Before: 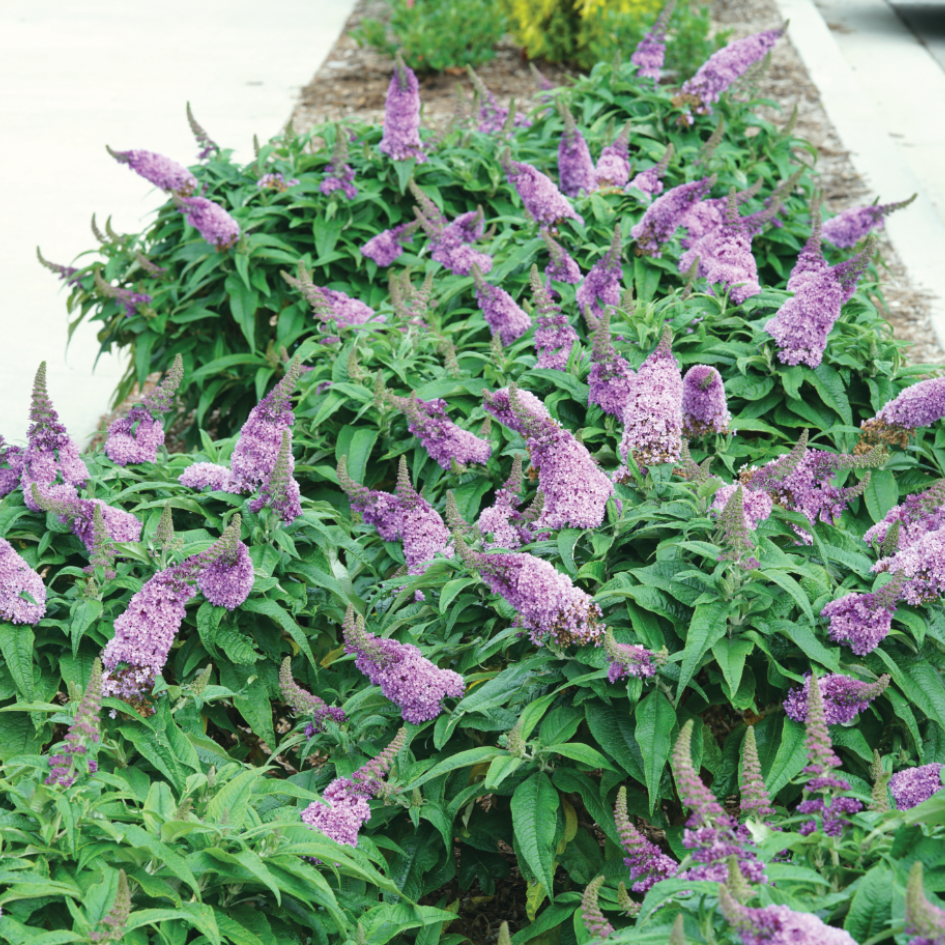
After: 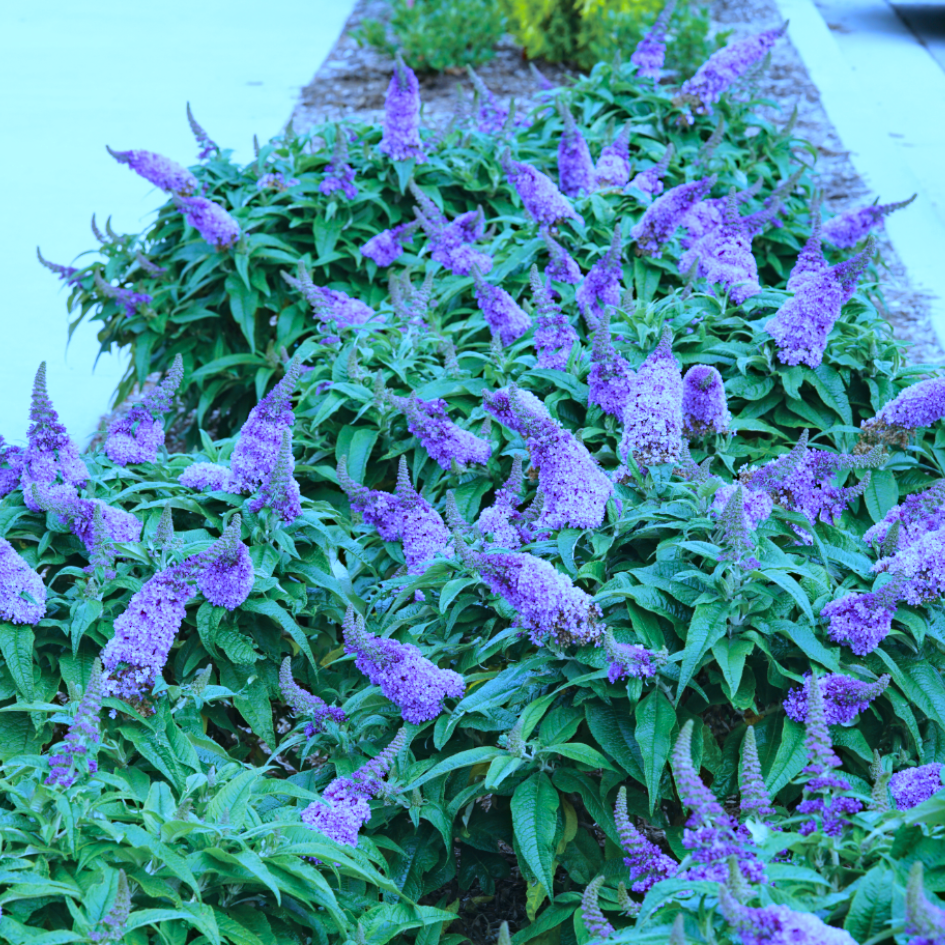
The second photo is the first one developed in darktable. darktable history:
white balance: red 0.766, blue 1.537
color balance rgb: perceptual saturation grading › global saturation 10%, global vibrance 10%
haze removal: compatibility mode true, adaptive false
